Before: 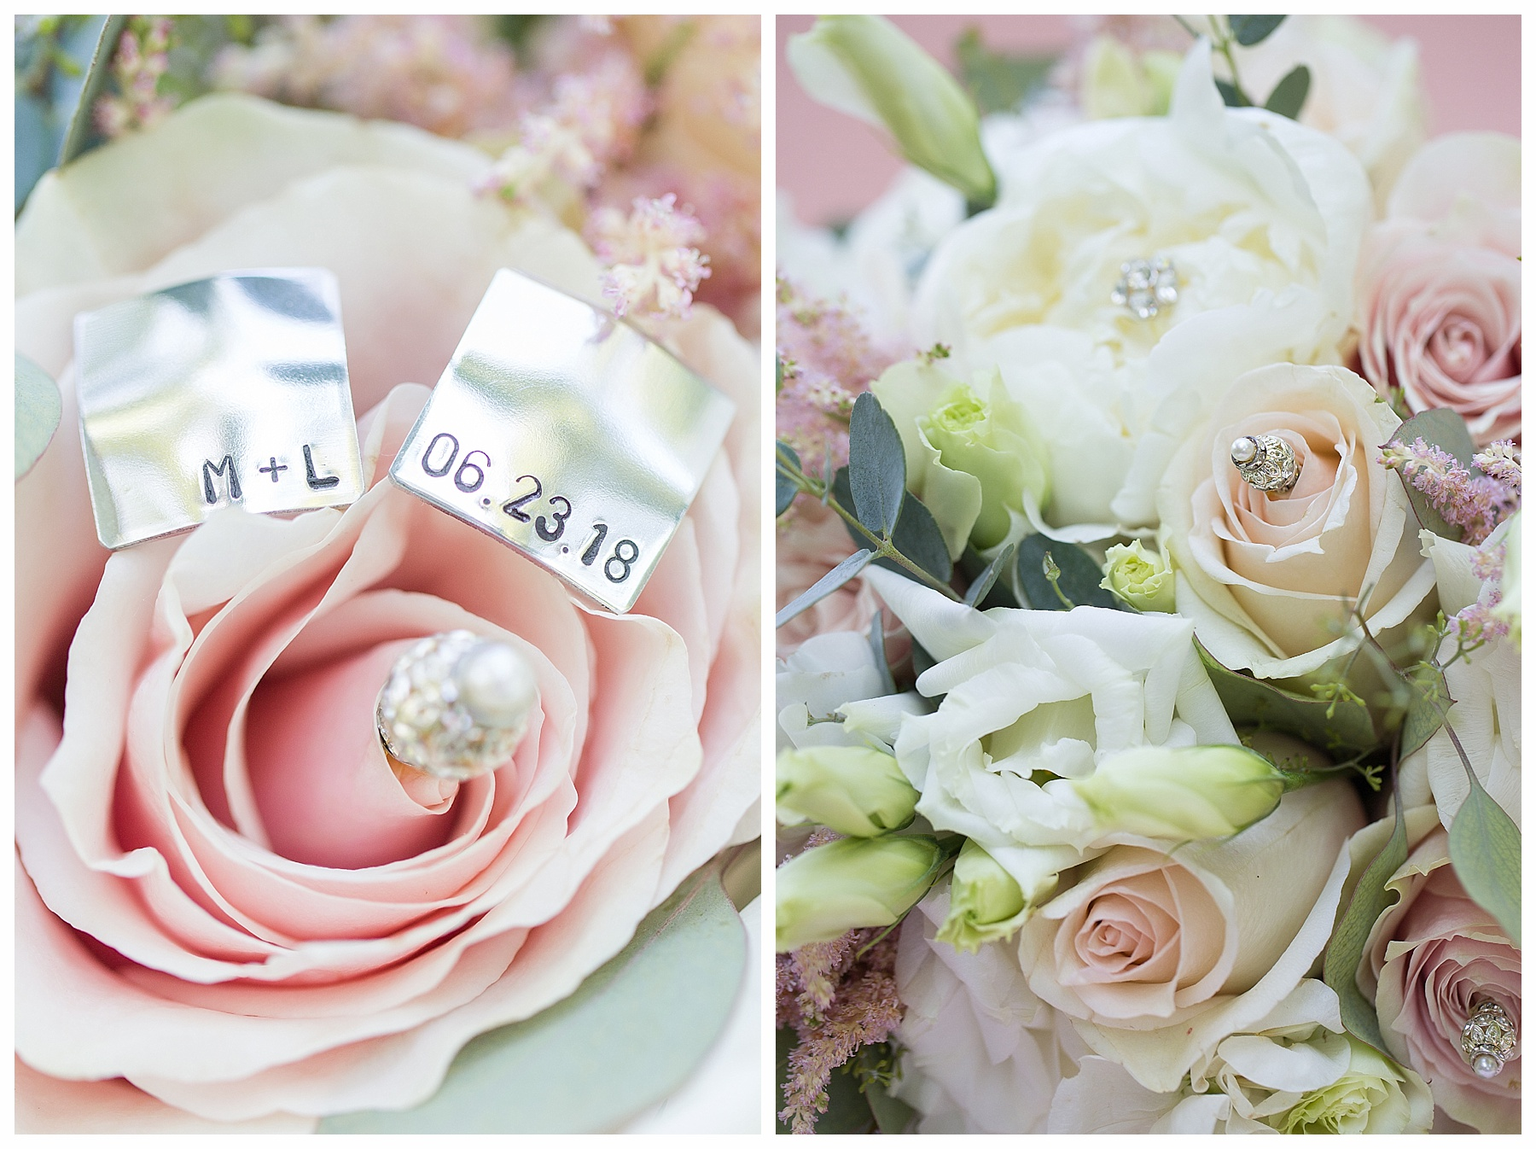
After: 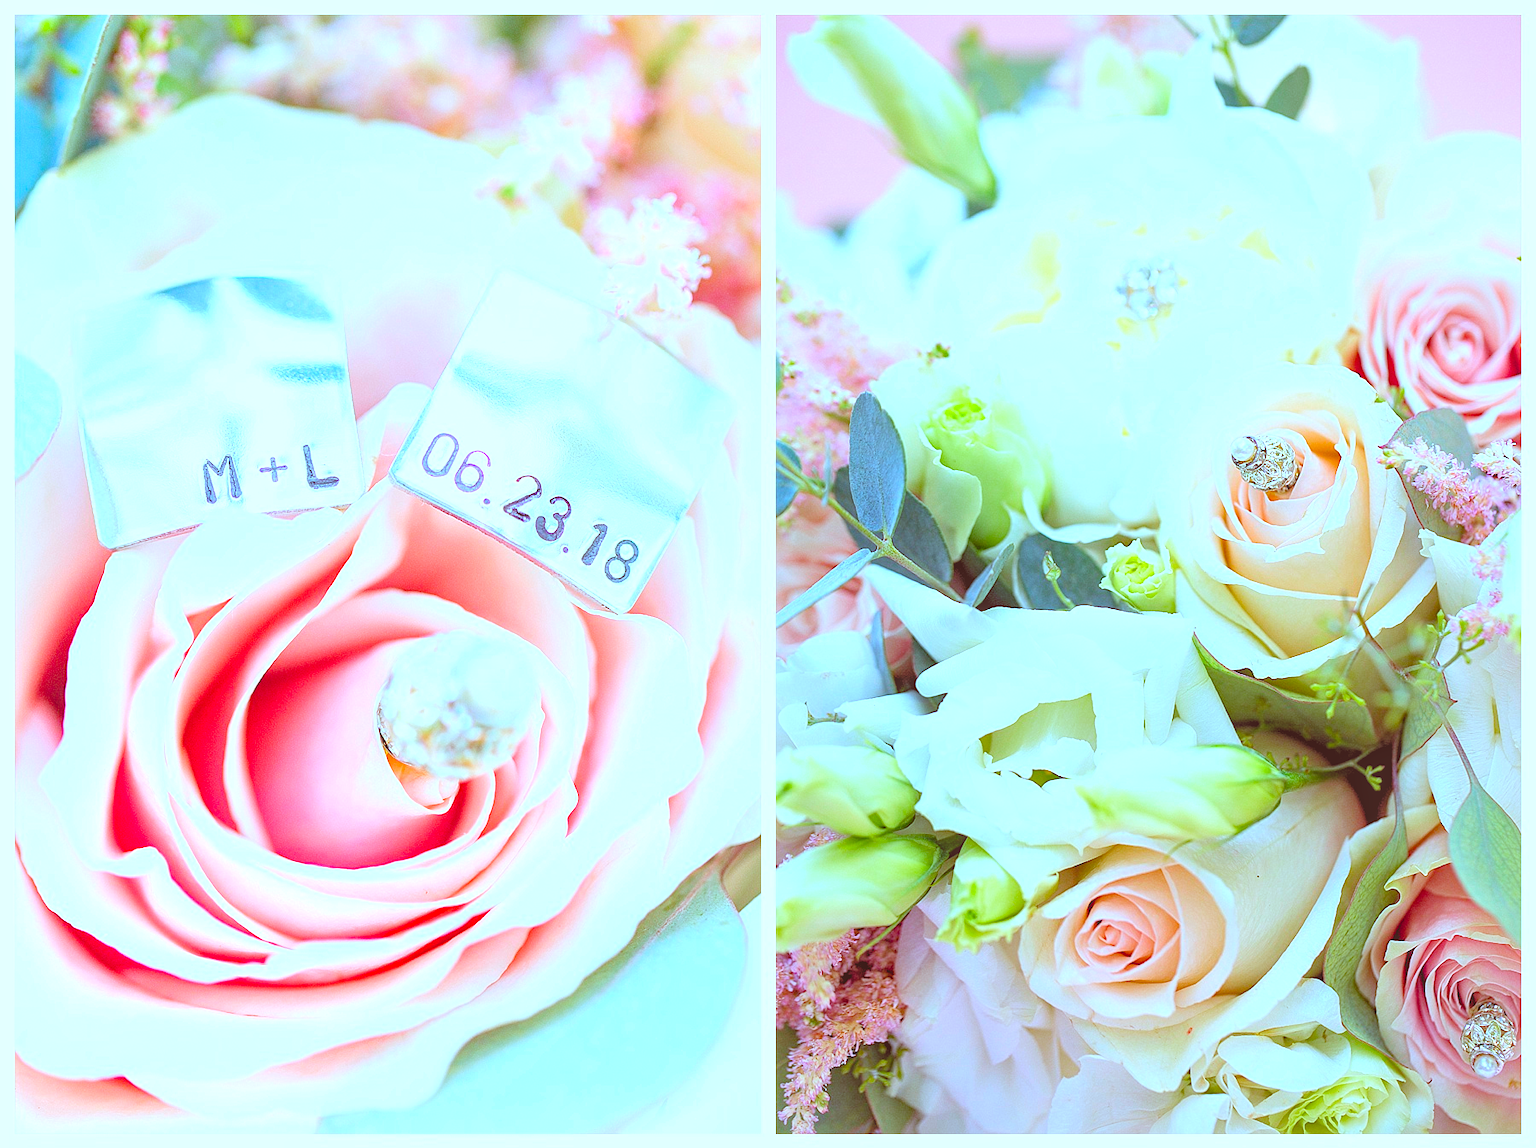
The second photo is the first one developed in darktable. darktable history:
haze removal: compatibility mode true, adaptive false
color balance: lift [1, 1.001, 0.999, 1.001], gamma [1, 1.004, 1.007, 0.993], gain [1, 0.991, 0.987, 1.013], contrast 10%, output saturation 120%
levels: levels [0.036, 0.364, 0.827]
color correction: highlights a* -7.23, highlights b* -0.161, shadows a* 20.08, shadows b* 11.73
local contrast: highlights 48%, shadows 0%, detail 100%
exposure: exposure -0.242 EV, compensate highlight preservation false
color calibration: x 0.38, y 0.391, temperature 4086.74 K
